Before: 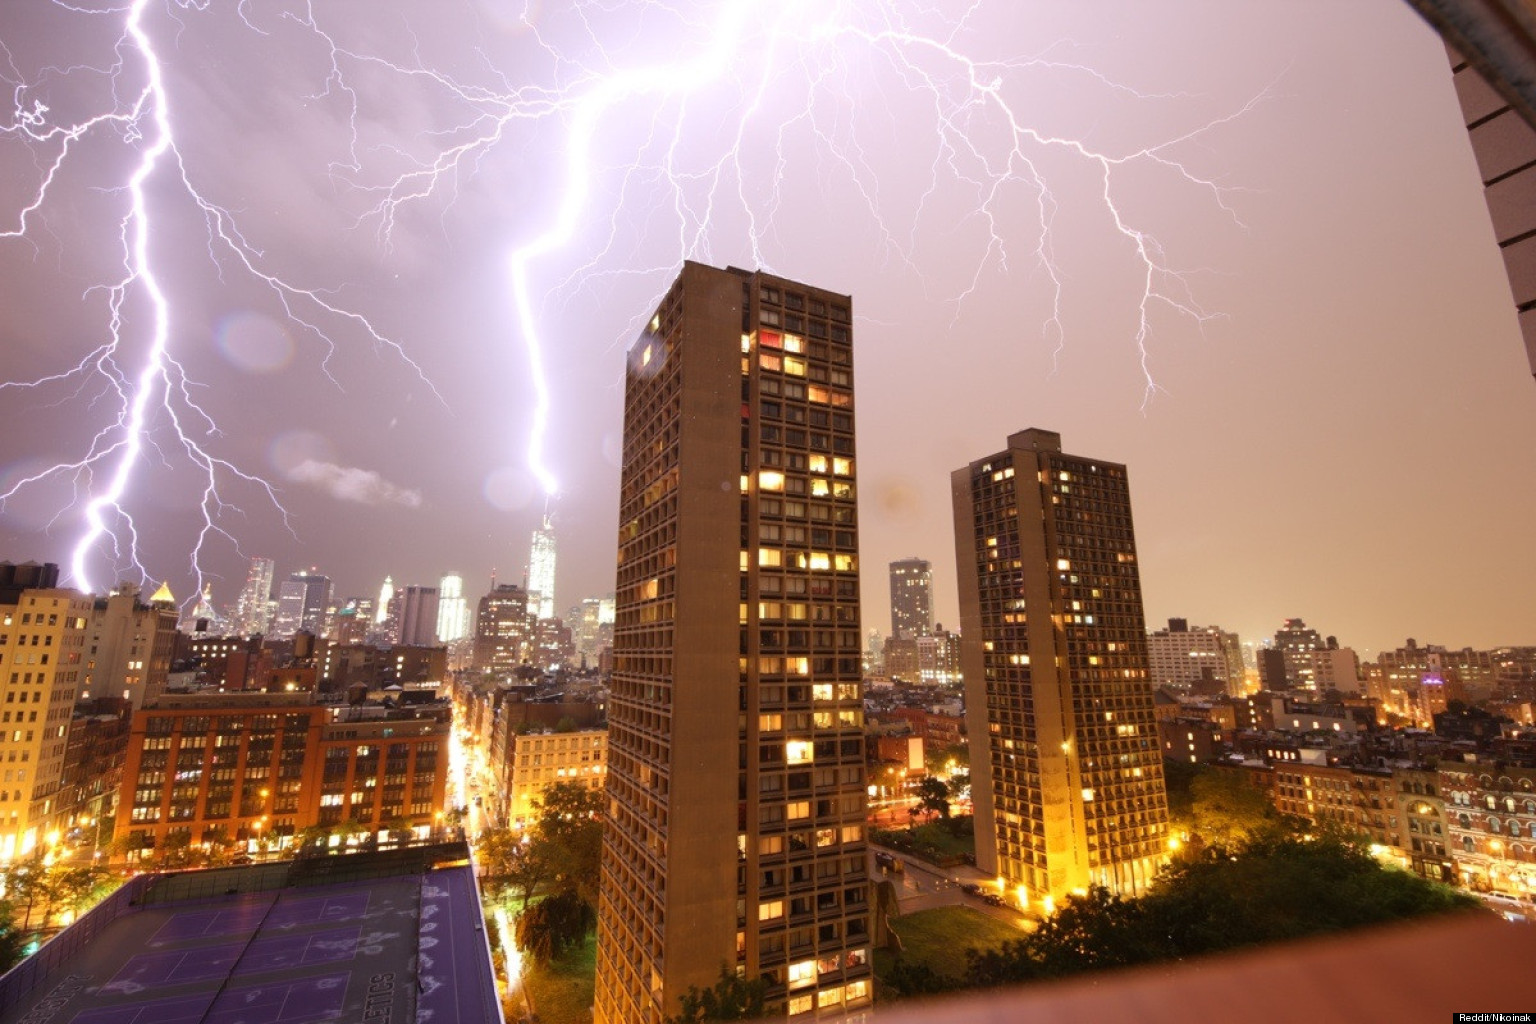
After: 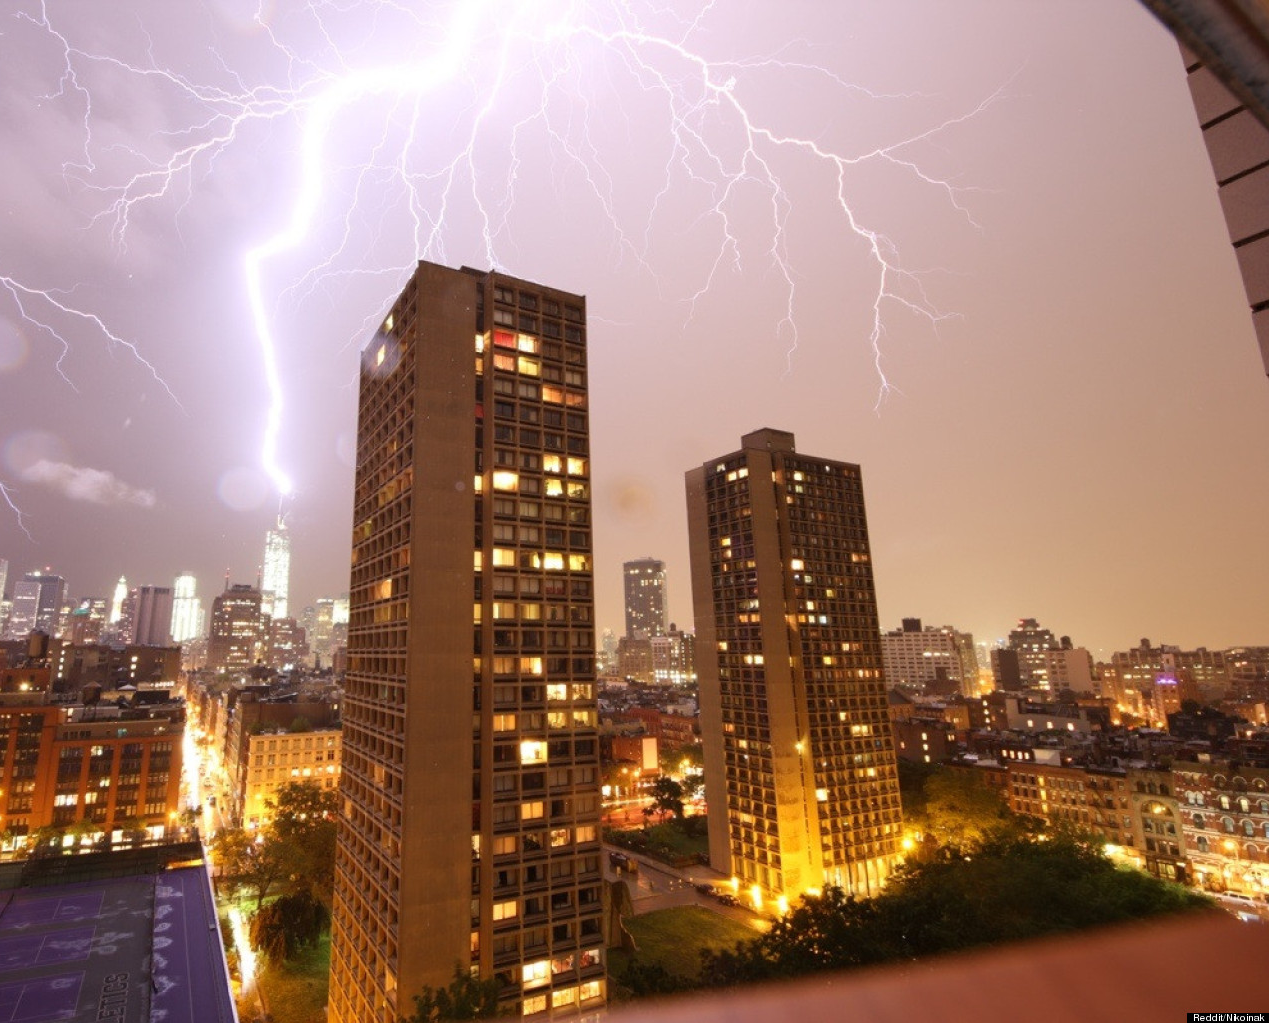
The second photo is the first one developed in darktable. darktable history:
crop: left 17.376%, bottom 0.021%
